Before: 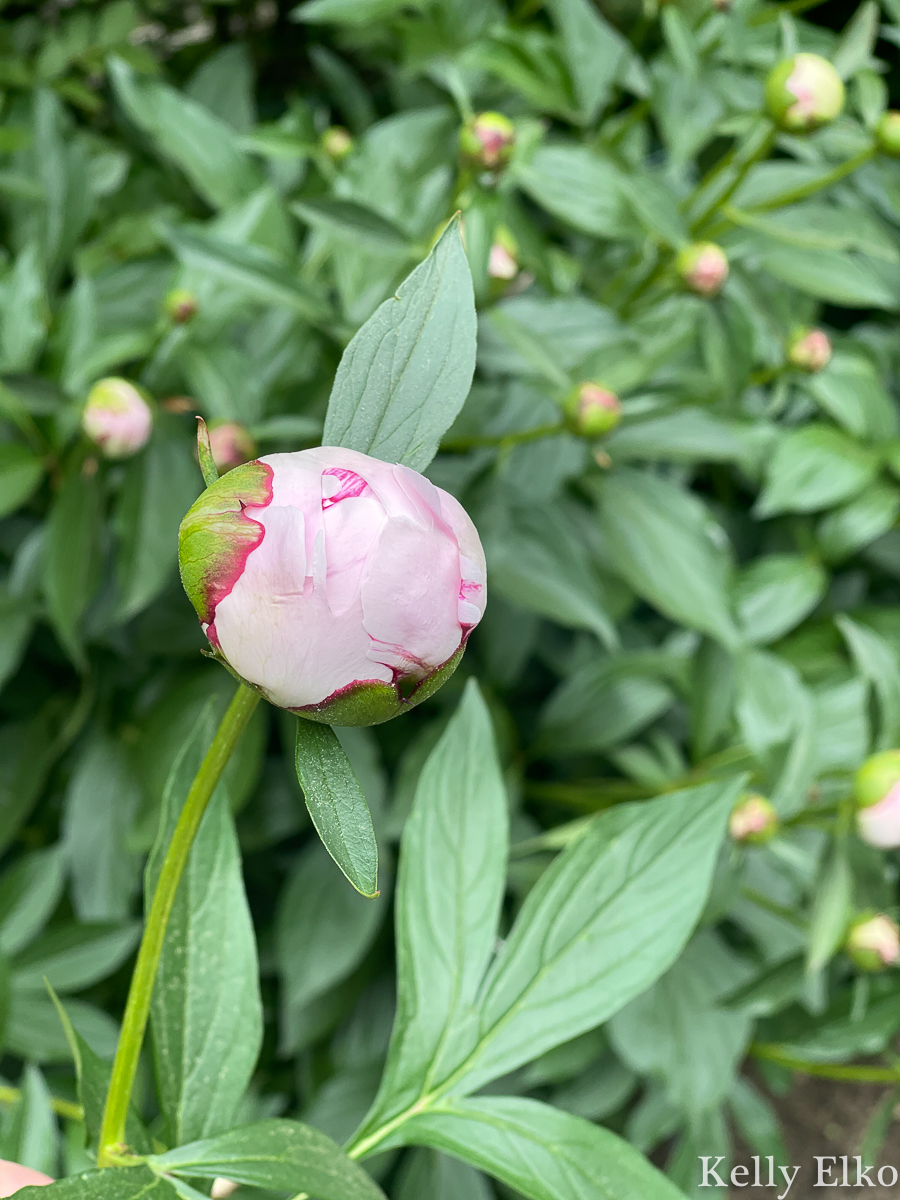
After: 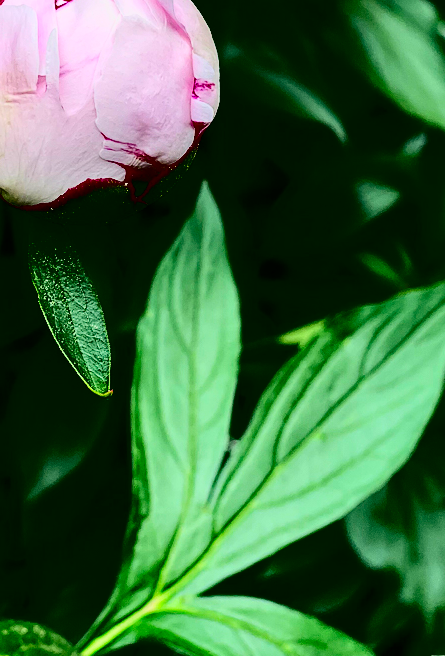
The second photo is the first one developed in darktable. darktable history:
contrast brightness saturation: contrast 0.77, brightness -1, saturation 1
exposure: exposure -0.462 EV, compensate highlight preservation false
crop: left 29.672%, top 41.786%, right 20.851%, bottom 3.487%
